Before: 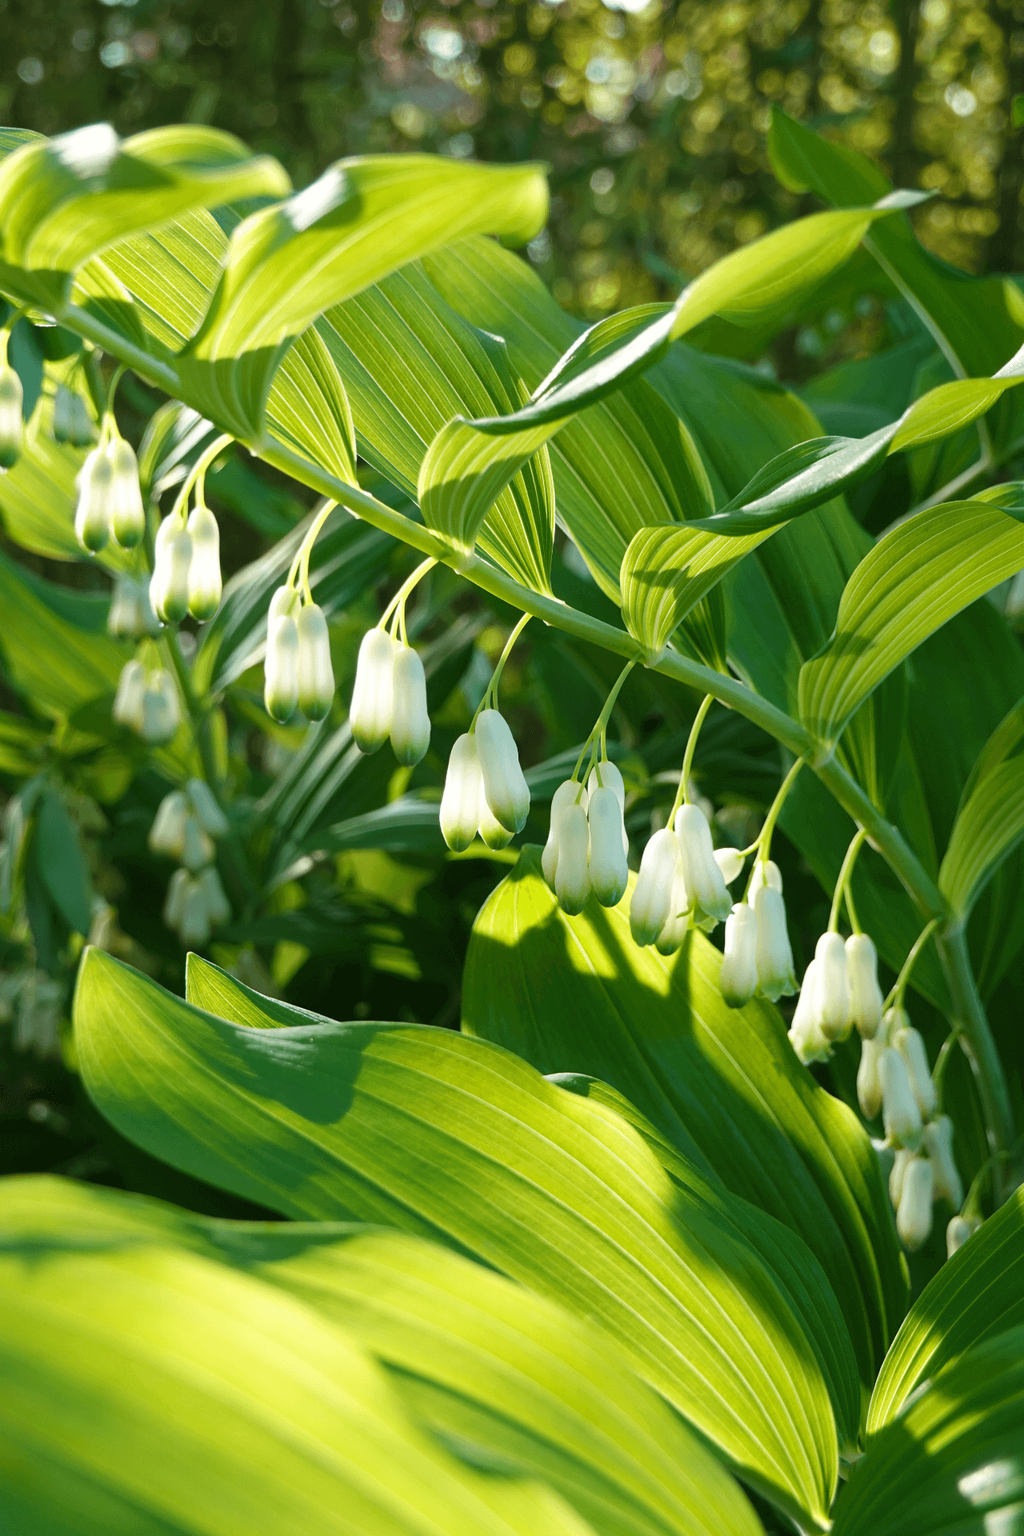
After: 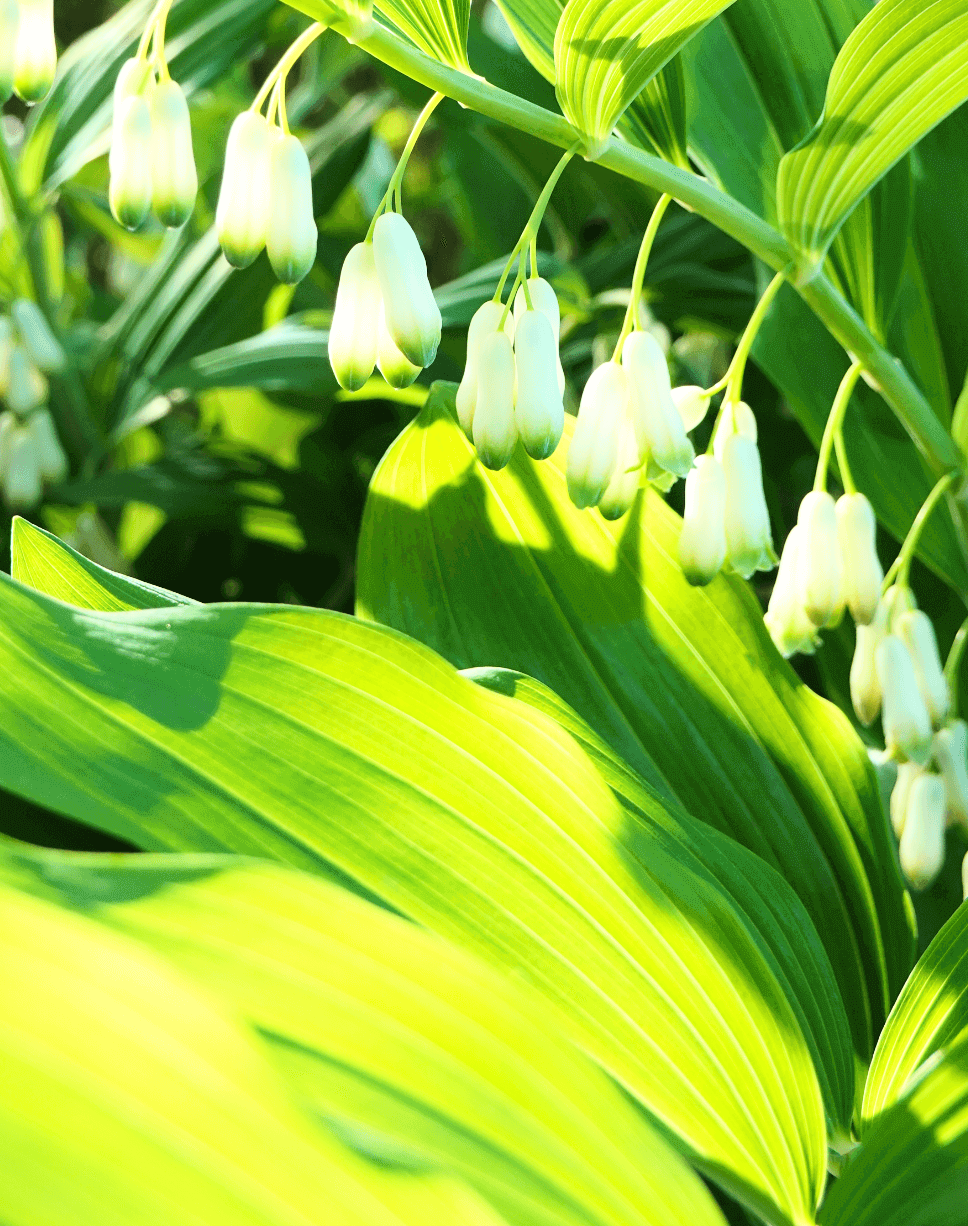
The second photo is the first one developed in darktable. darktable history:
crop and rotate: left 17.299%, top 35.115%, right 7.015%, bottom 1.024%
tone equalizer: on, module defaults
base curve: curves: ch0 [(0, 0) (0.018, 0.026) (0.143, 0.37) (0.33, 0.731) (0.458, 0.853) (0.735, 0.965) (0.905, 0.986) (1, 1)]
